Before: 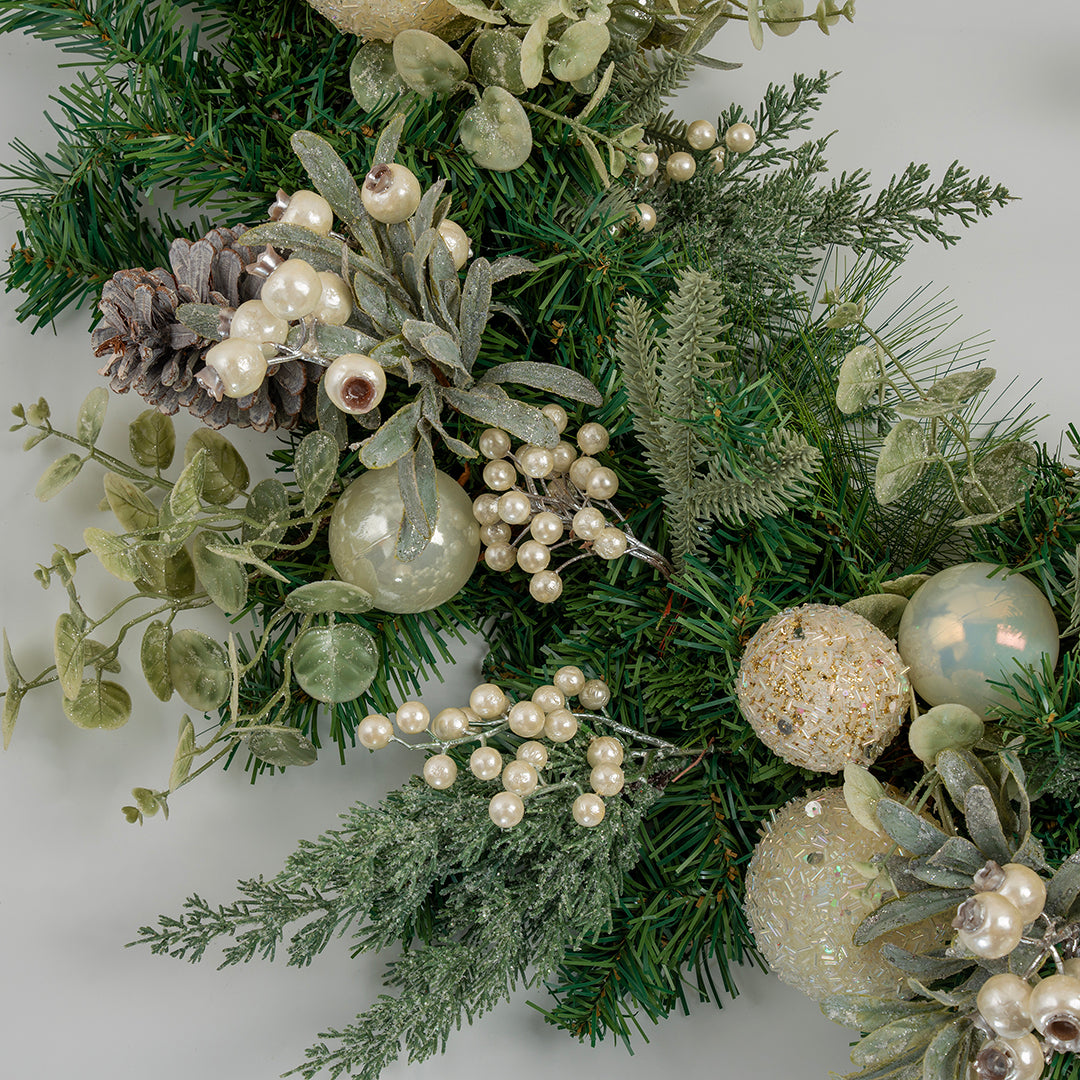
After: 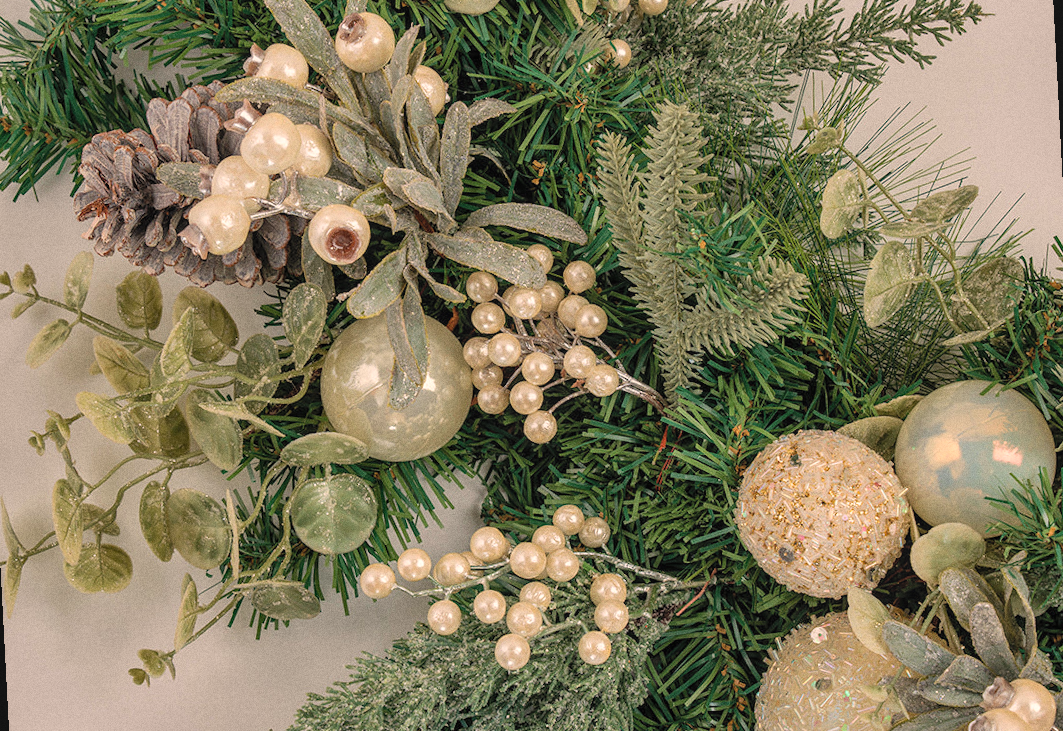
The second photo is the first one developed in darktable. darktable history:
local contrast: detail 110%
crop: top 11.038%, bottom 13.962%
tone equalizer: on, module defaults
white balance: red 1.127, blue 0.943
rotate and perspective: rotation -3°, crop left 0.031, crop right 0.968, crop top 0.07, crop bottom 0.93
grain: coarseness 0.09 ISO
contrast brightness saturation: brightness 0.13
shadows and highlights: shadows 75, highlights -60.85, soften with gaussian
